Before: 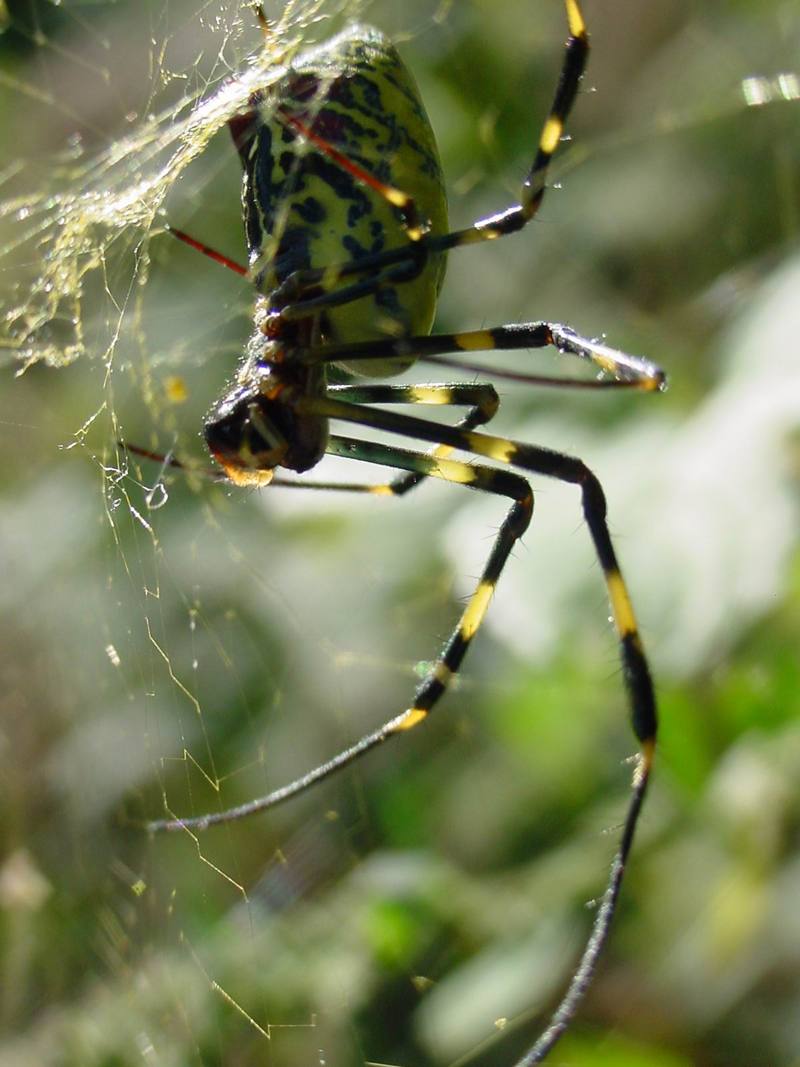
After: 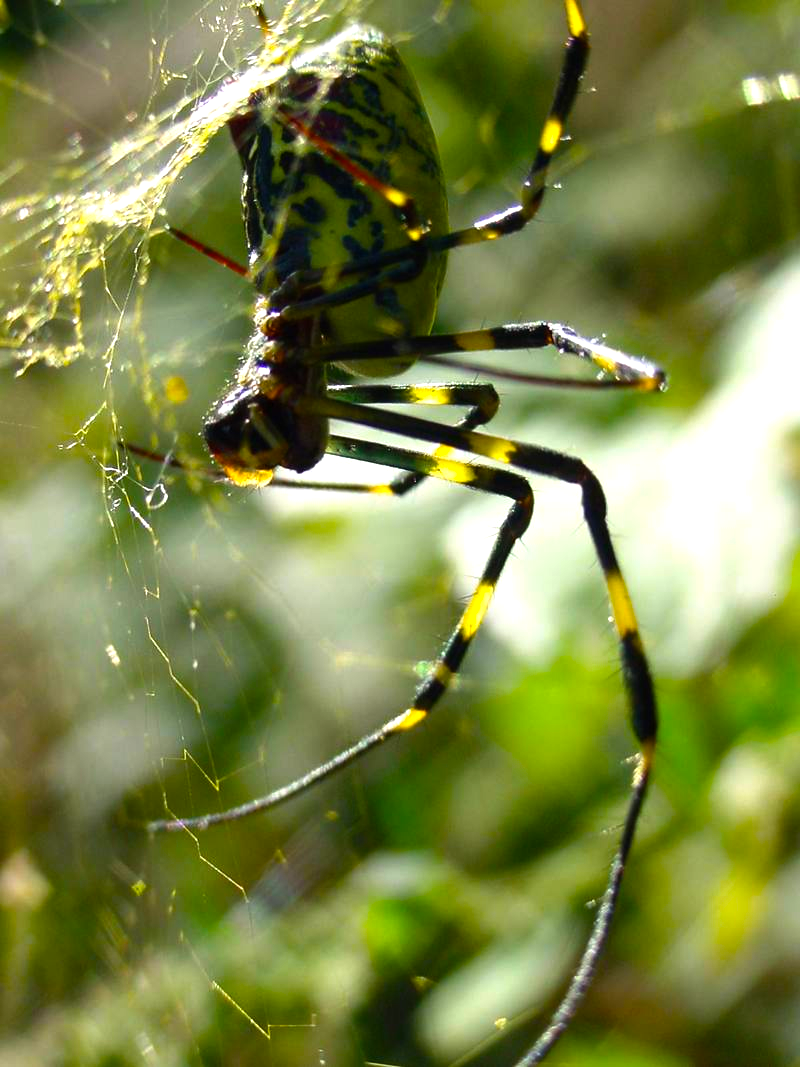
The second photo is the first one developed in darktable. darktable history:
color balance rgb: shadows lift › hue 84.71°, power › hue 71.67°, perceptual saturation grading › global saturation 40.813%, perceptual brilliance grading › highlights 15.934%, perceptual brilliance grading › mid-tones 6.427%, perceptual brilliance grading › shadows -15.417%, global vibrance 20%
